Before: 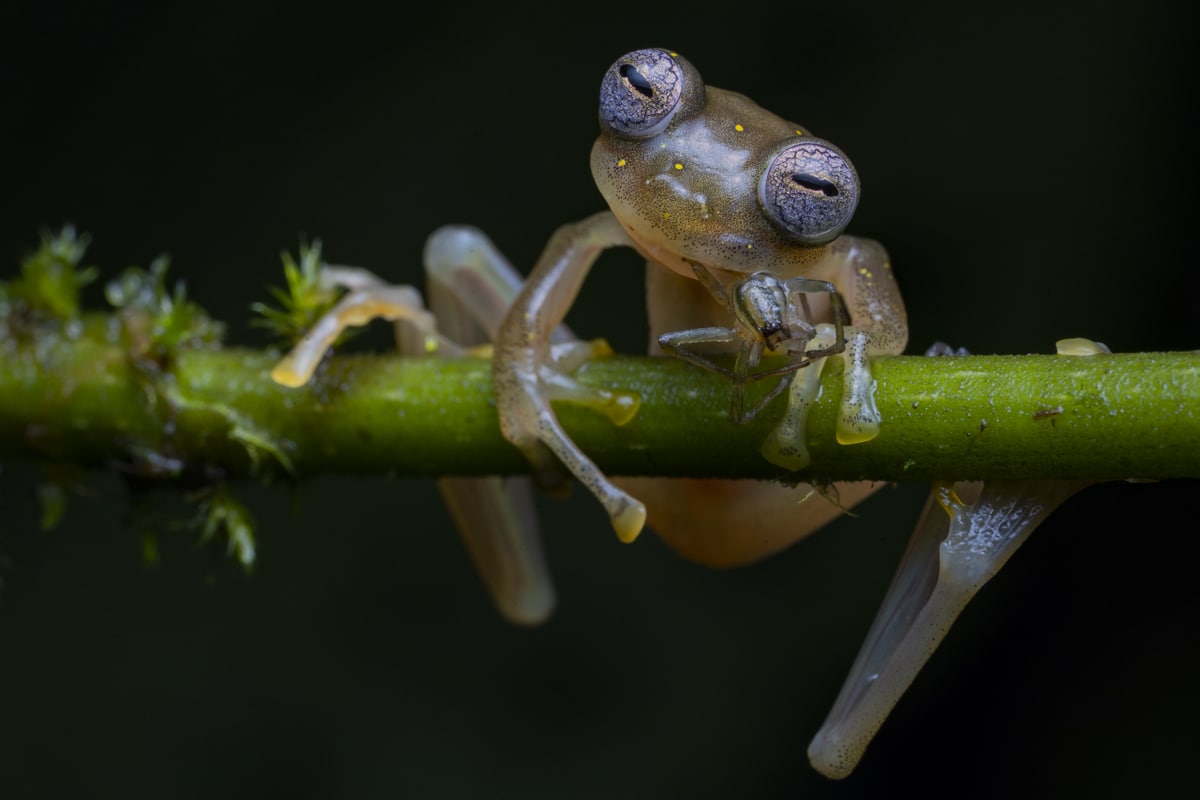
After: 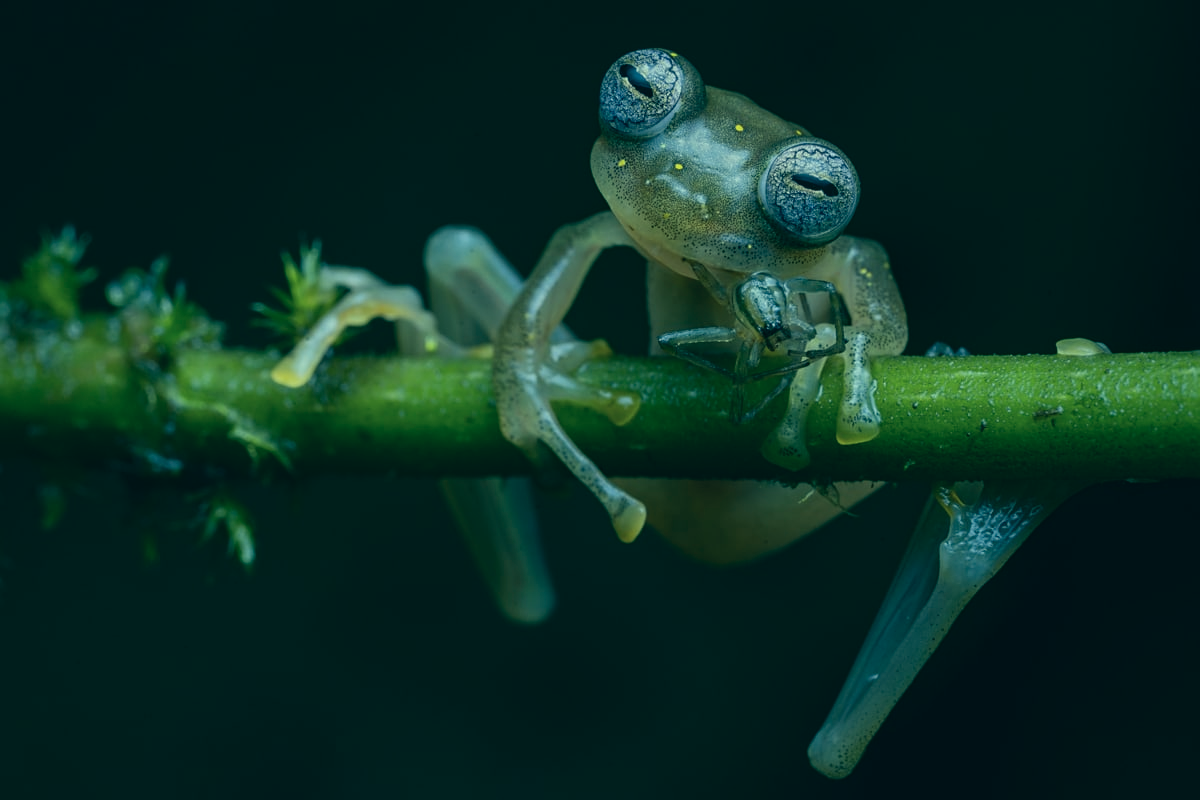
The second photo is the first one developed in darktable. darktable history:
contrast brightness saturation: contrast 0.058, brightness -0.008, saturation -0.22
sharpen: amount 0.215
color correction: highlights a* -19.6, highlights b* 9.8, shadows a* -20.98, shadows b* -10.24
